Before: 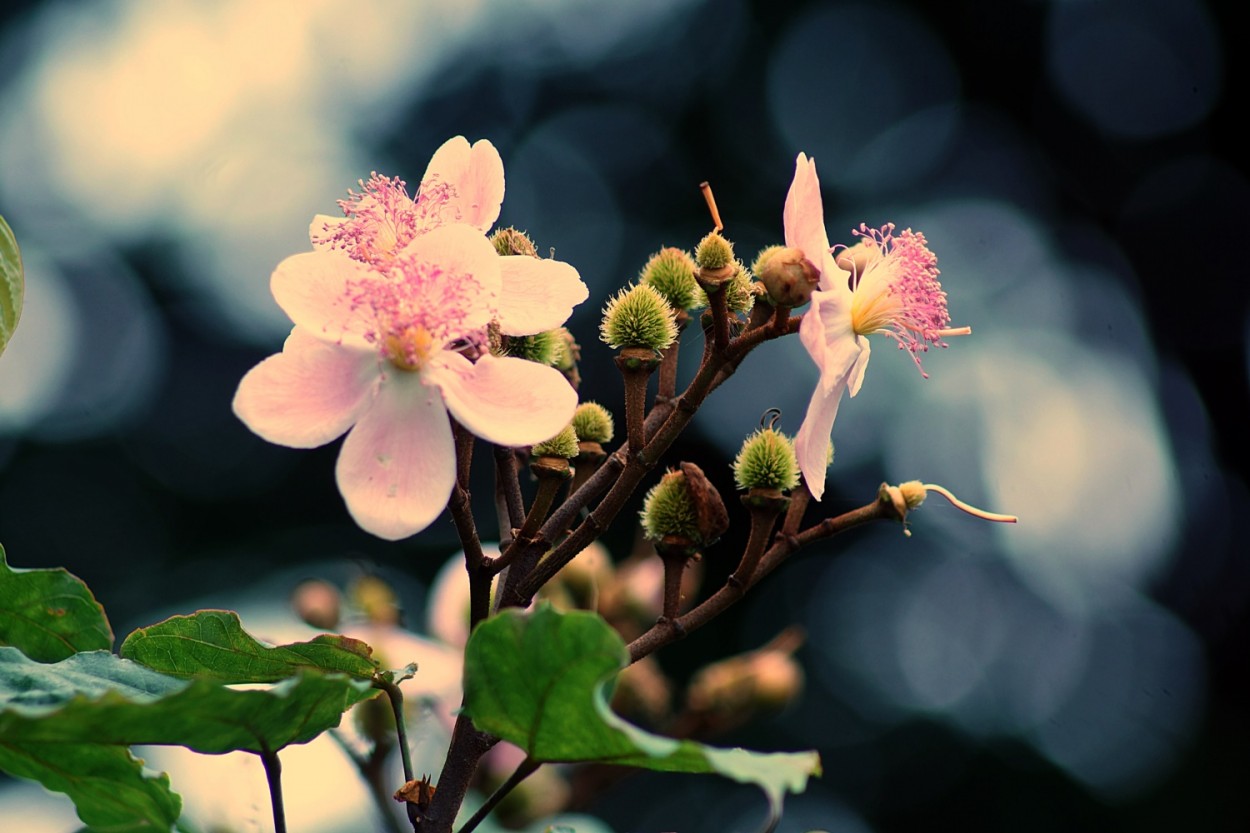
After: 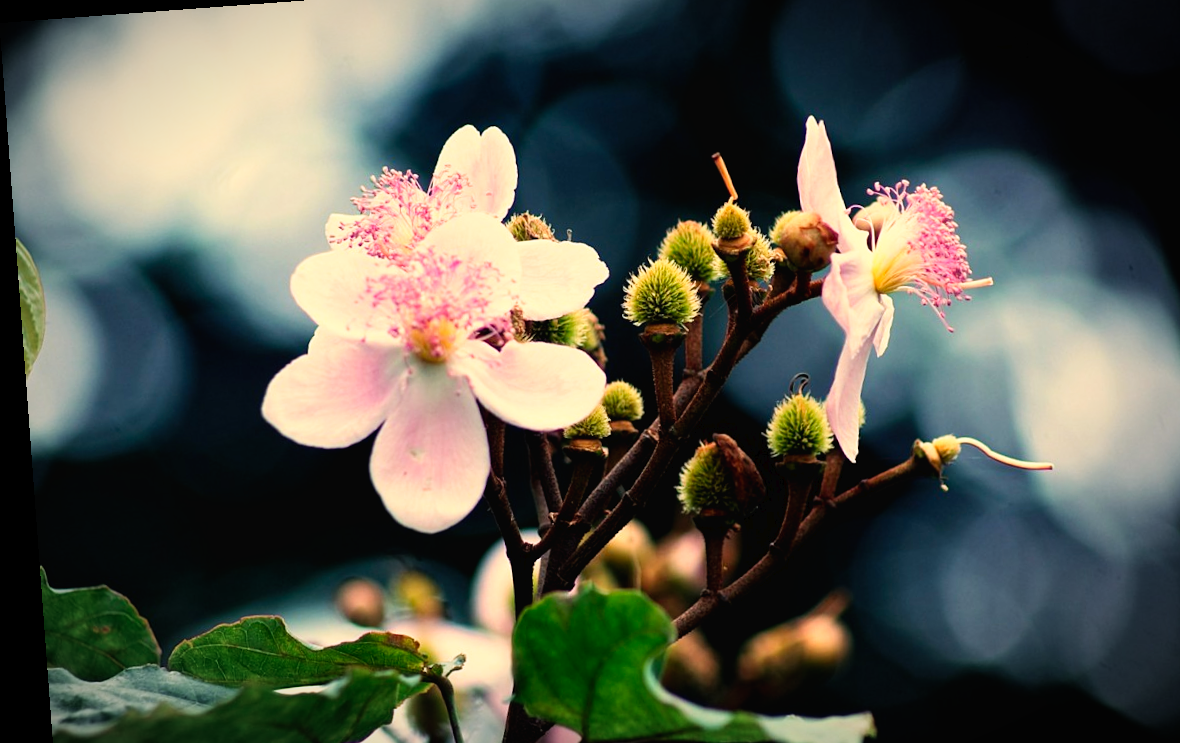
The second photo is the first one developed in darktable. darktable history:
tone curve: curves: ch0 [(0, 0) (0.003, 0.016) (0.011, 0.016) (0.025, 0.016) (0.044, 0.017) (0.069, 0.026) (0.1, 0.044) (0.136, 0.074) (0.177, 0.121) (0.224, 0.183) (0.277, 0.248) (0.335, 0.326) (0.399, 0.413) (0.468, 0.511) (0.543, 0.612) (0.623, 0.717) (0.709, 0.818) (0.801, 0.911) (0.898, 0.979) (1, 1)], preserve colors none
crop: top 7.49%, right 9.717%, bottom 11.943%
rotate and perspective: rotation -4.25°, automatic cropping off
vignetting: automatic ratio true
